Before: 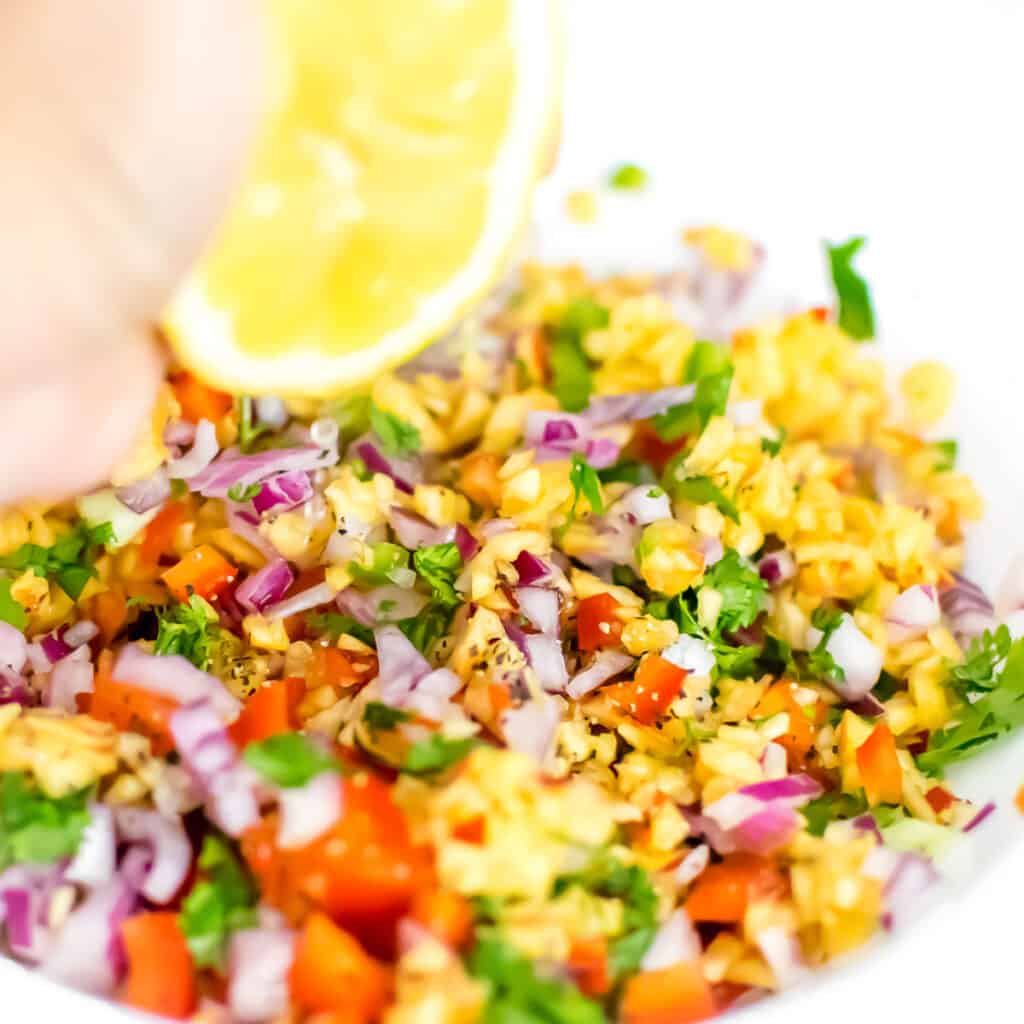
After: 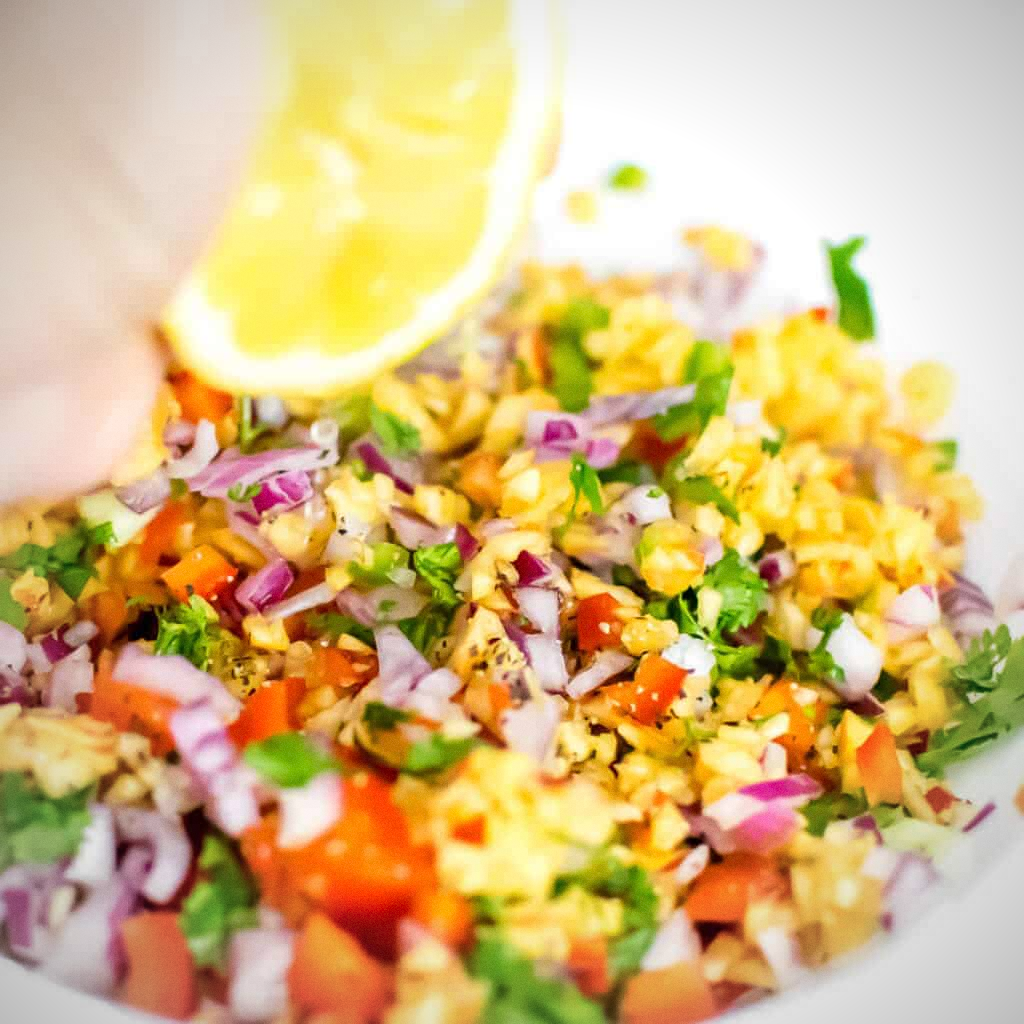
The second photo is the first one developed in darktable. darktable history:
vignetting: fall-off radius 60.92%
grain: coarseness 0.09 ISO, strength 16.61%
